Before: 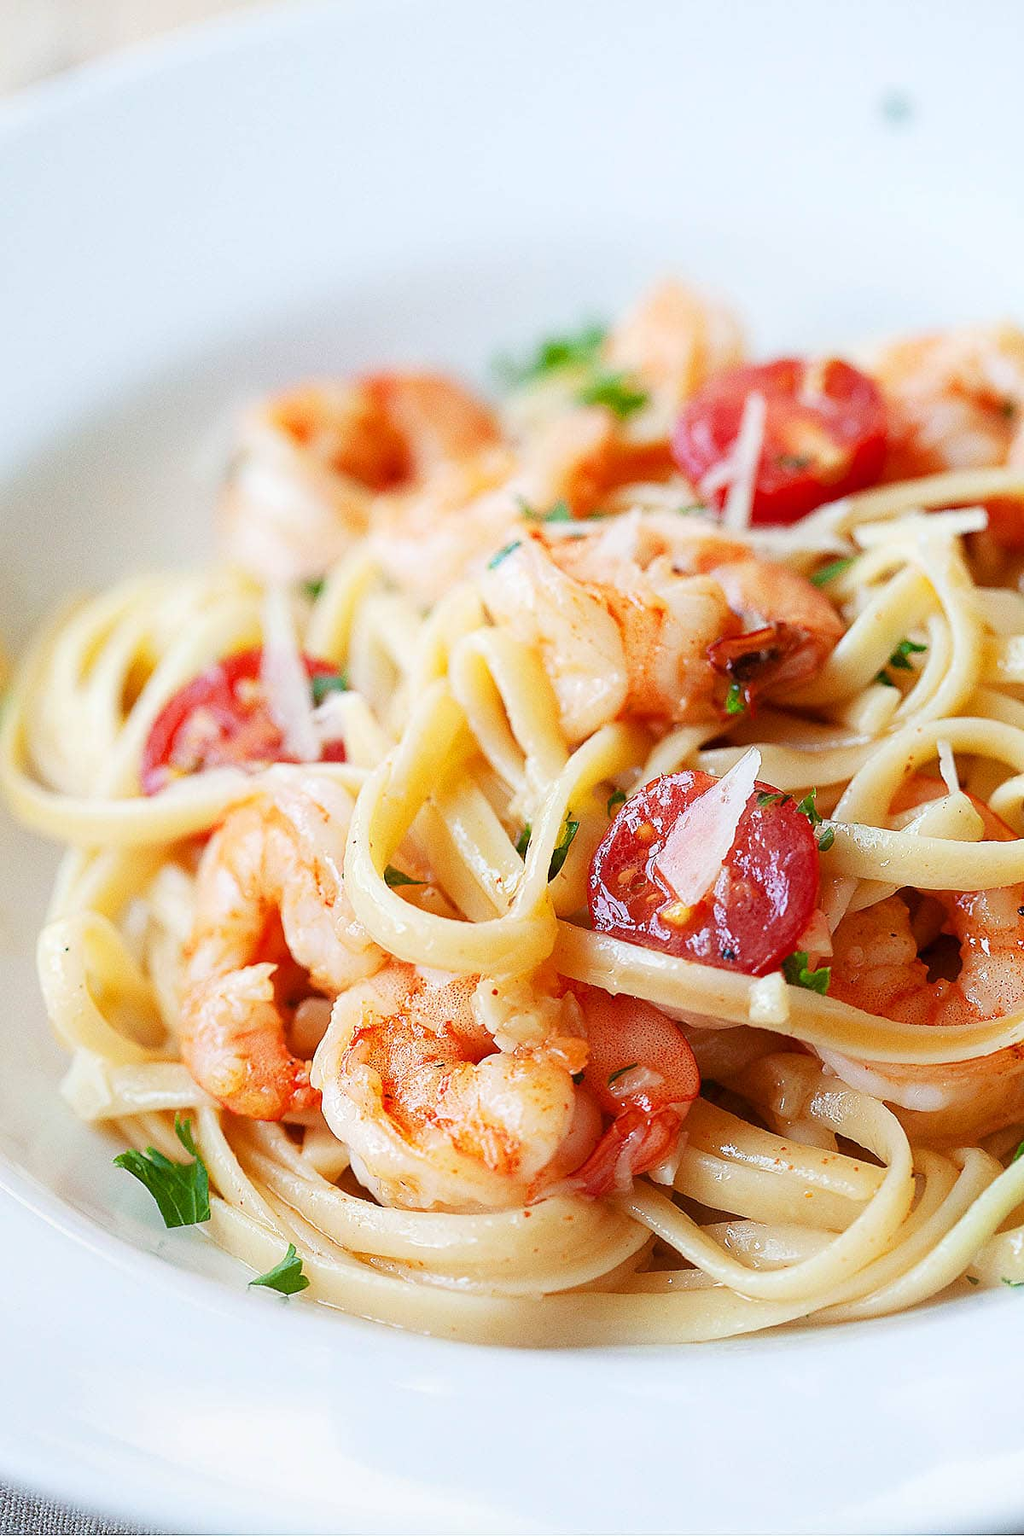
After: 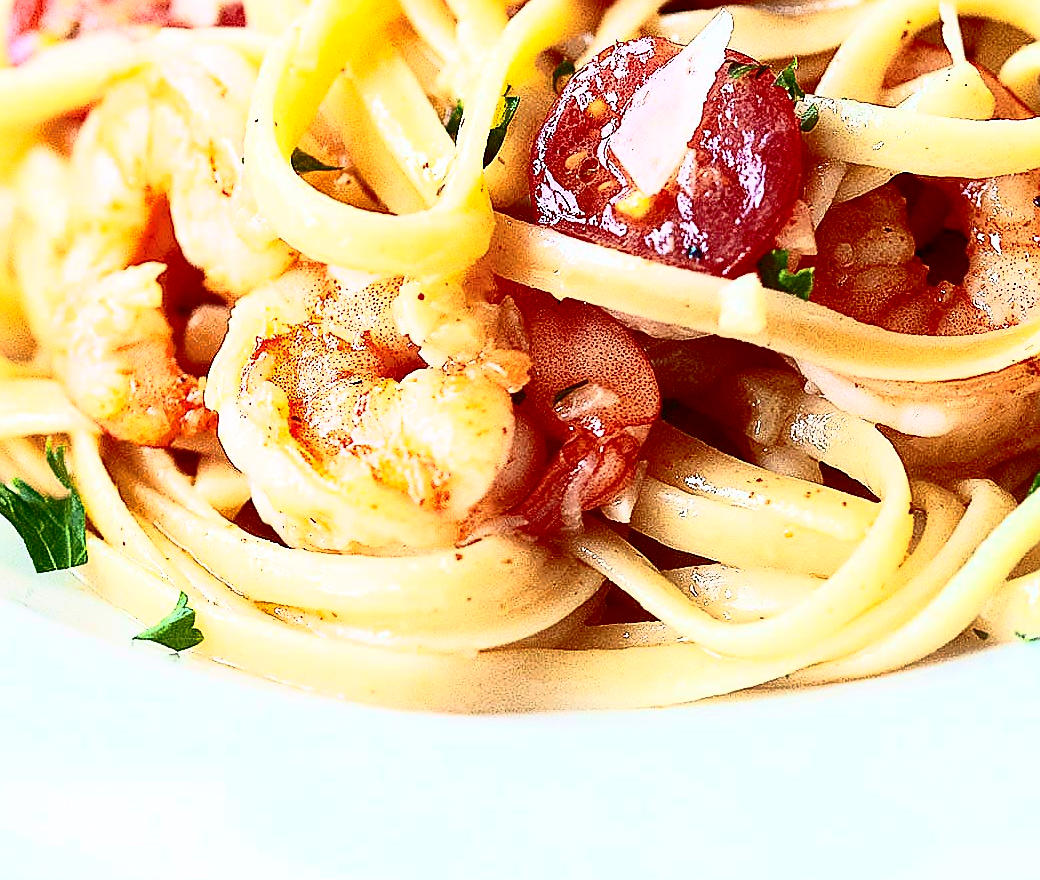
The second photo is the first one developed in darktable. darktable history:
shadows and highlights: on, module defaults
sharpen: on, module defaults
crop and rotate: left 13.306%, top 48.129%, bottom 2.928%
contrast brightness saturation: contrast 0.93, brightness 0.2
